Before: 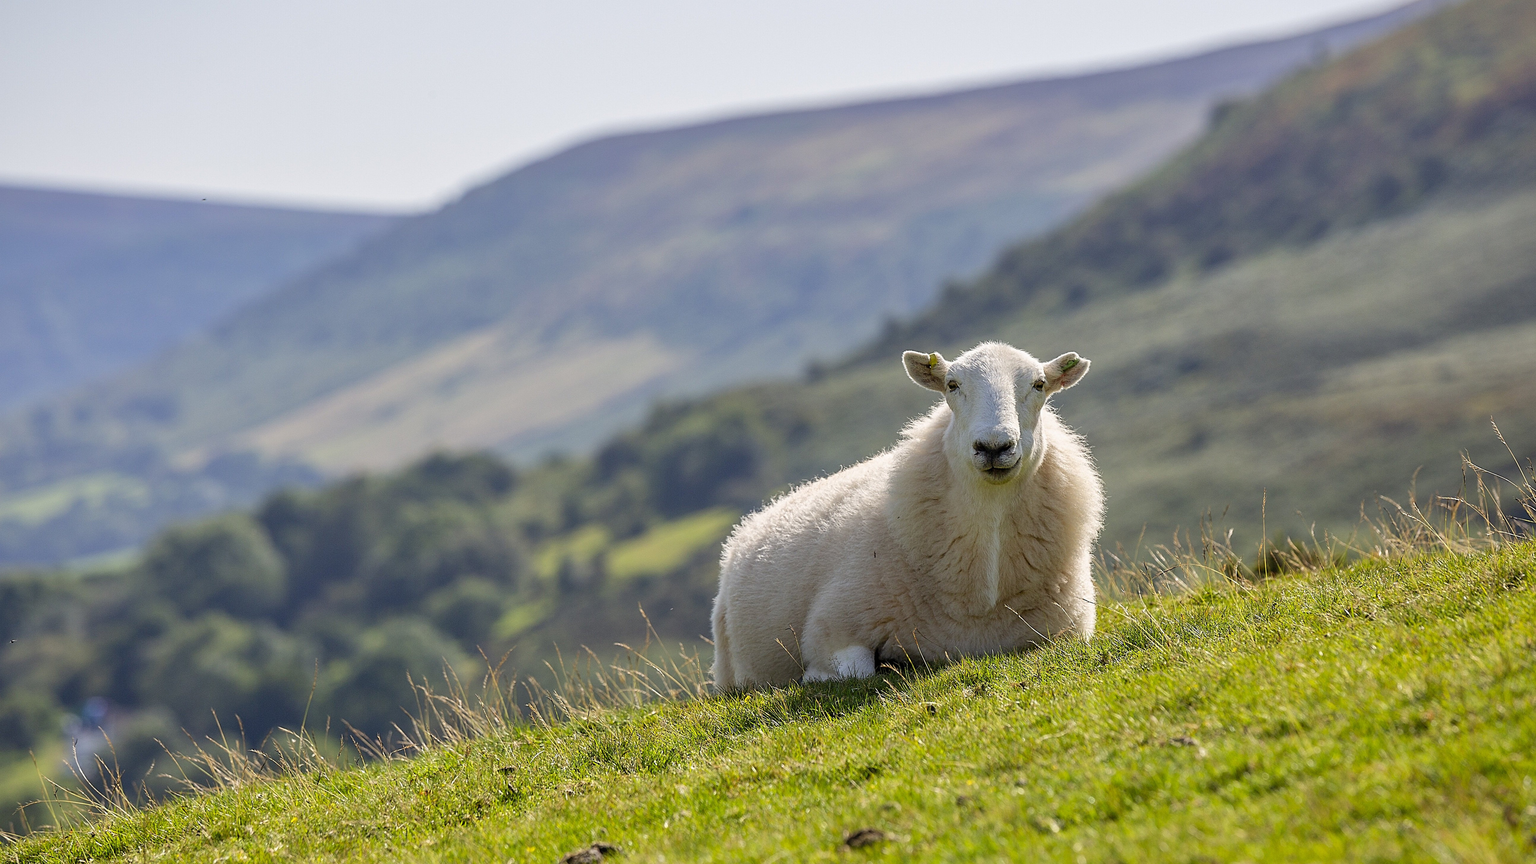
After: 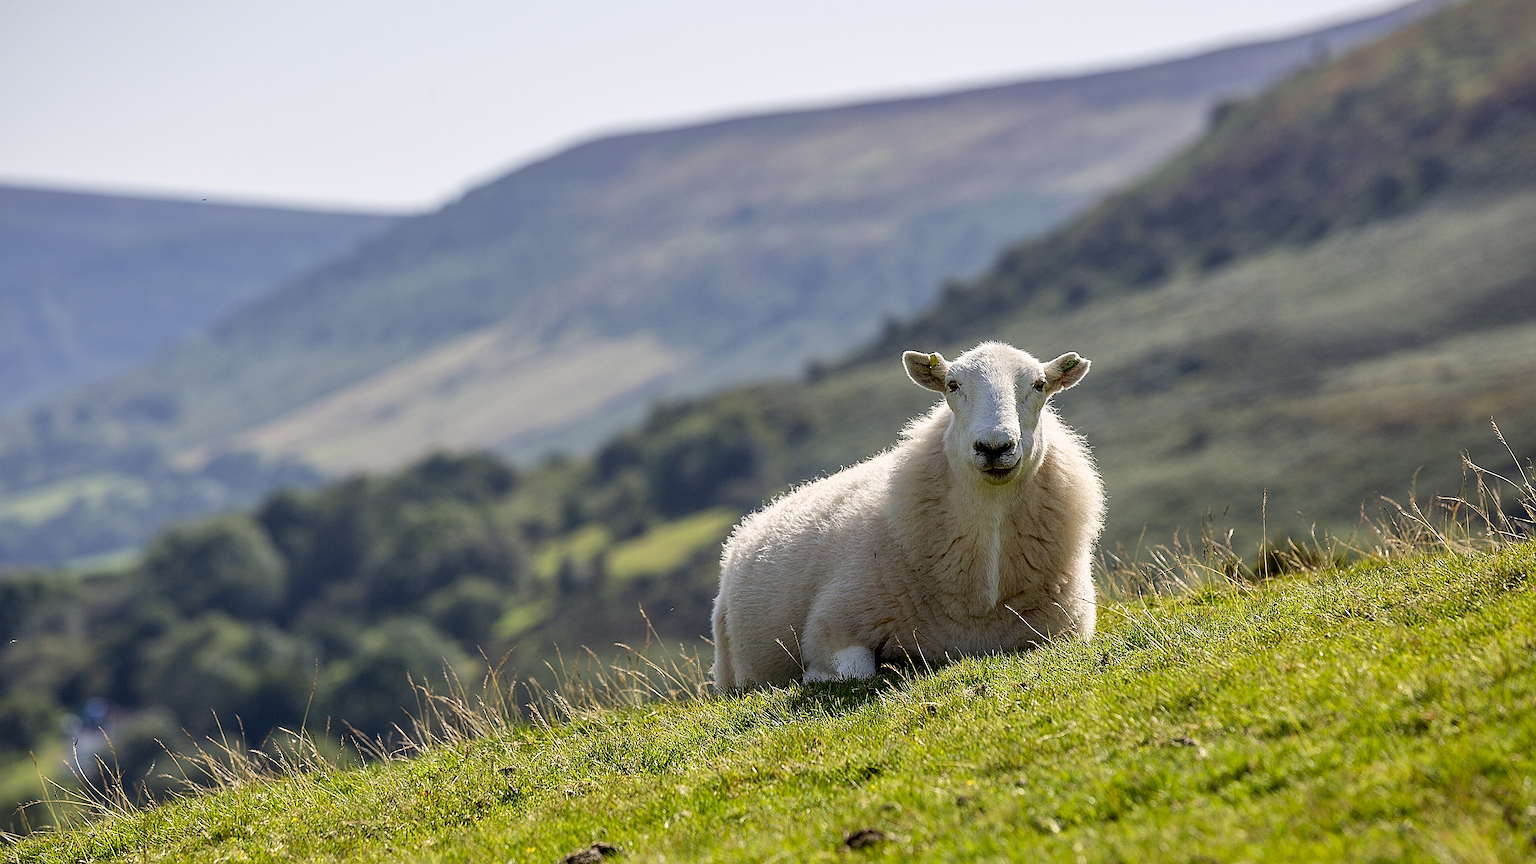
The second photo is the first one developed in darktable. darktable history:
tone curve: curves: ch0 [(0, 0) (0.003, 0) (0.011, 0.001) (0.025, 0.003) (0.044, 0.006) (0.069, 0.009) (0.1, 0.013) (0.136, 0.032) (0.177, 0.067) (0.224, 0.121) (0.277, 0.185) (0.335, 0.255) (0.399, 0.333) (0.468, 0.417) (0.543, 0.508) (0.623, 0.606) (0.709, 0.71) (0.801, 0.819) (0.898, 0.926) (1, 1)], color space Lab, independent channels, preserve colors none
sharpen: on, module defaults
